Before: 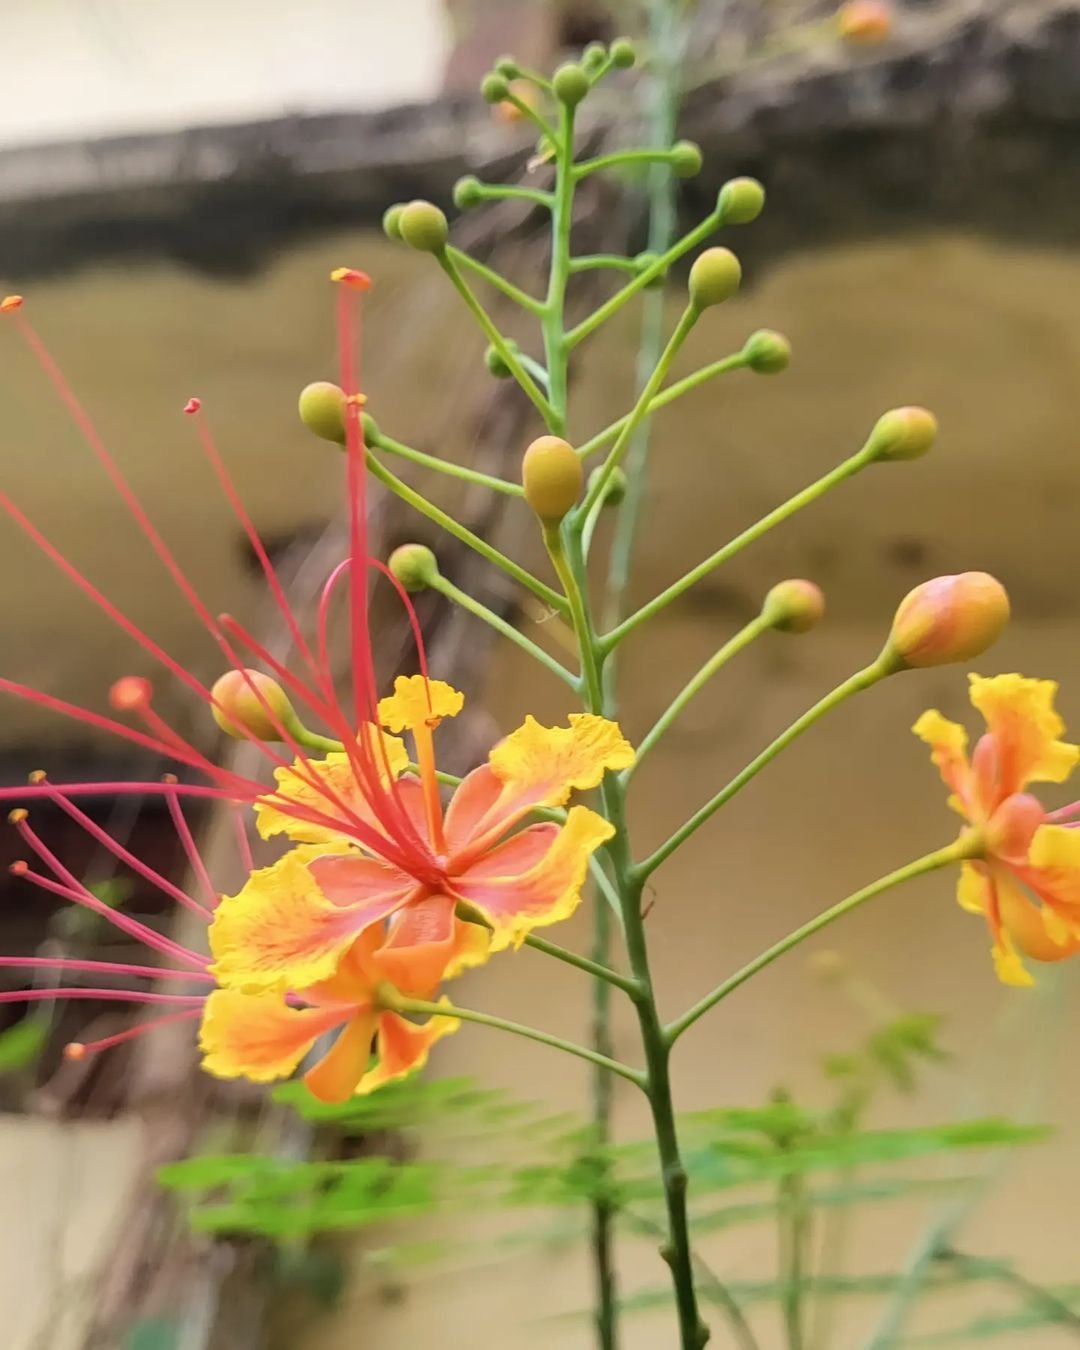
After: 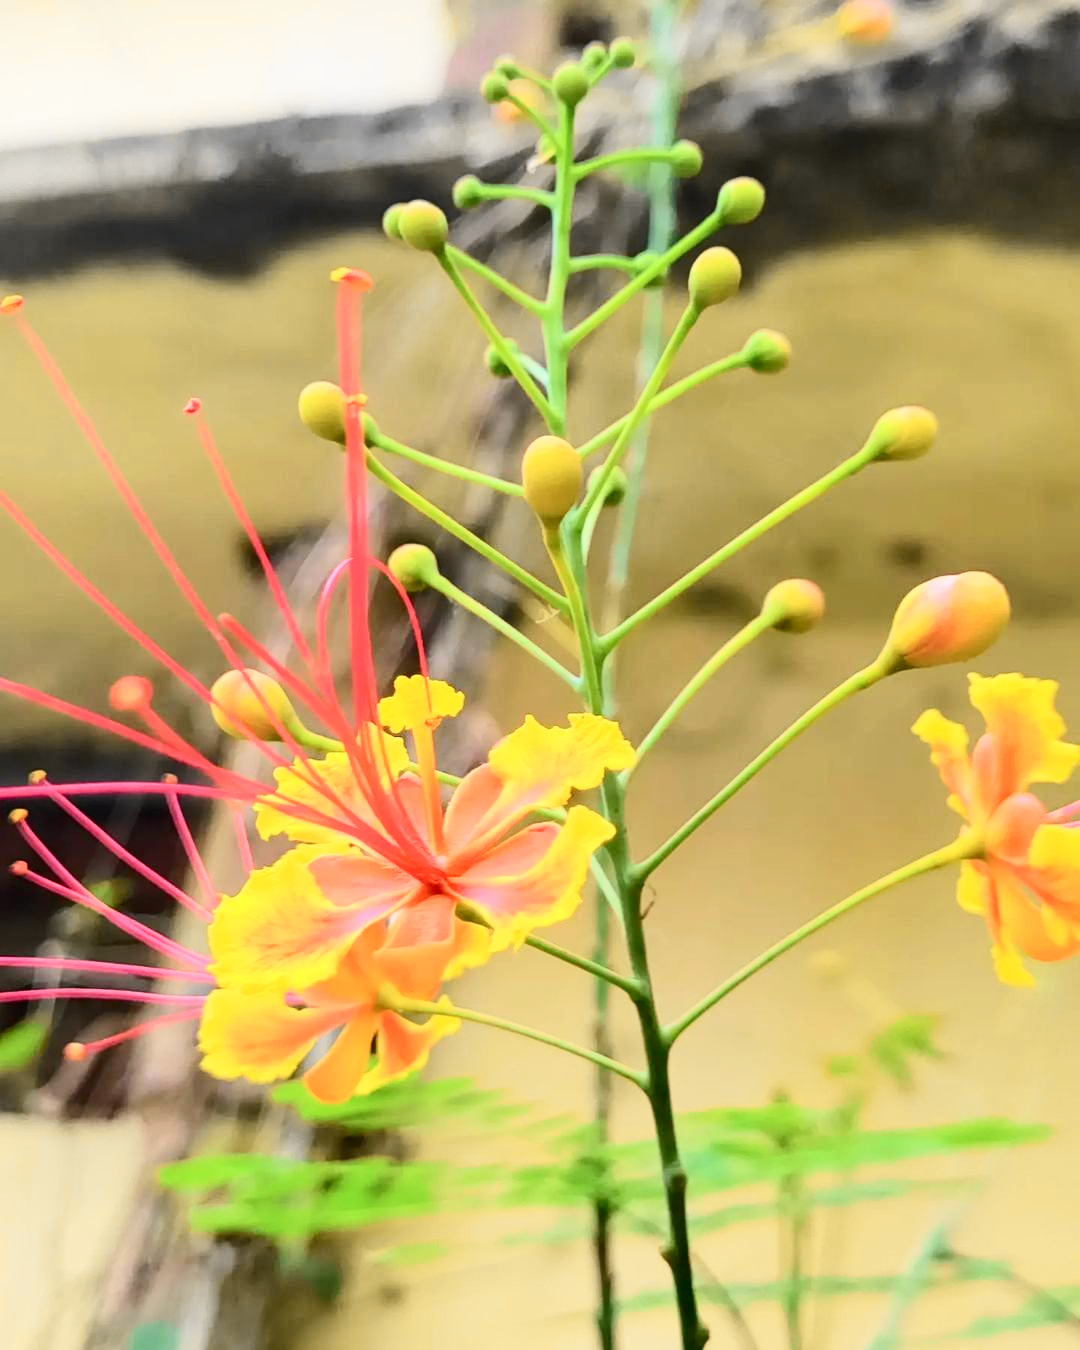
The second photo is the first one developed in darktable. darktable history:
tone curve: curves: ch0 [(0, 0) (0.071, 0.047) (0.266, 0.26) (0.483, 0.554) (0.753, 0.811) (1, 0.983)]; ch1 [(0, 0) (0.346, 0.307) (0.408, 0.369) (0.463, 0.443) (0.482, 0.493) (0.502, 0.5) (0.517, 0.502) (0.55, 0.548) (0.597, 0.624) (0.651, 0.698) (1, 1)]; ch2 [(0, 0) (0.346, 0.34) (0.434, 0.46) (0.485, 0.494) (0.5, 0.494) (0.517, 0.506) (0.535, 0.529) (0.583, 0.611) (0.625, 0.666) (1, 1)], color space Lab, independent channels, preserve colors none
contrast brightness saturation: contrast 0.24, brightness 0.09
exposure: exposure 0.191 EV, compensate highlight preservation false
